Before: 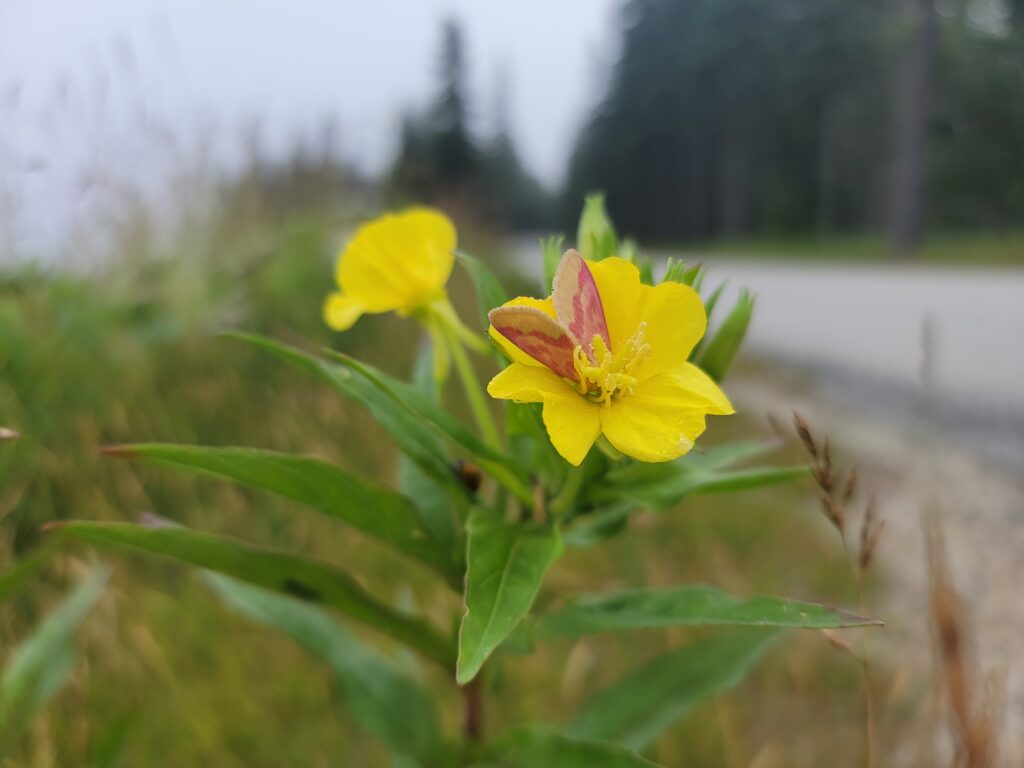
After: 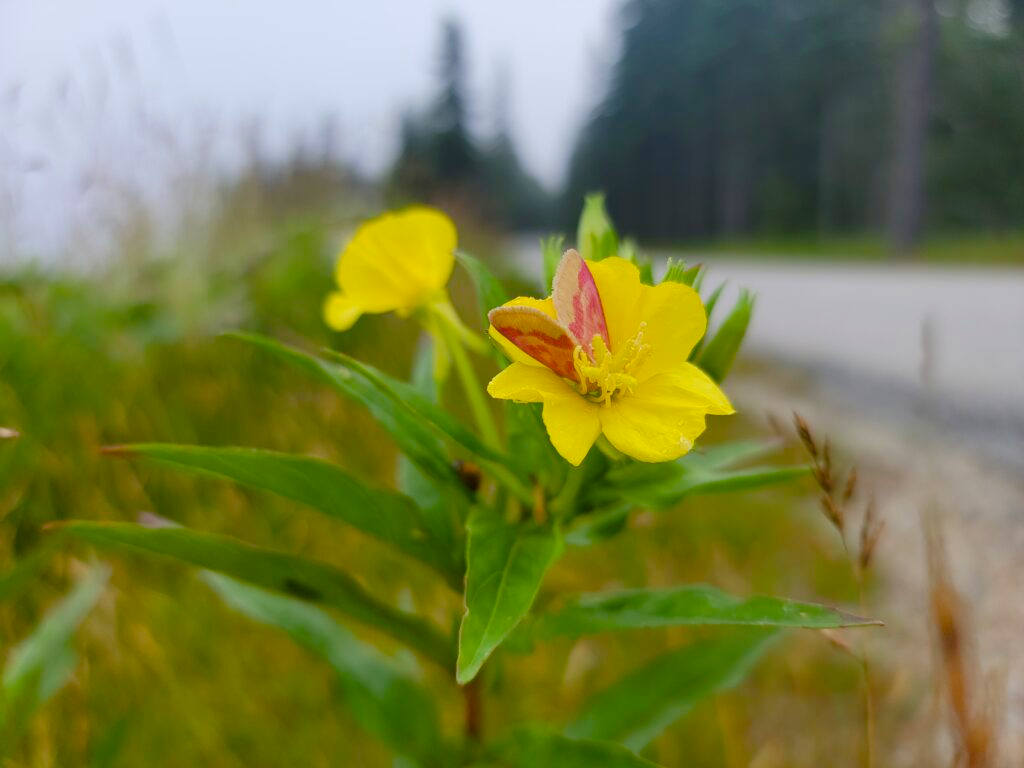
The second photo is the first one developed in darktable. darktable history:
color balance: mode lift, gamma, gain (sRGB)
color balance rgb: perceptual saturation grading › global saturation 35%, perceptual saturation grading › highlights -30%, perceptual saturation grading › shadows 35%, perceptual brilliance grading › global brilliance 3%, perceptual brilliance grading › highlights -3%, perceptual brilliance grading › shadows 3%
